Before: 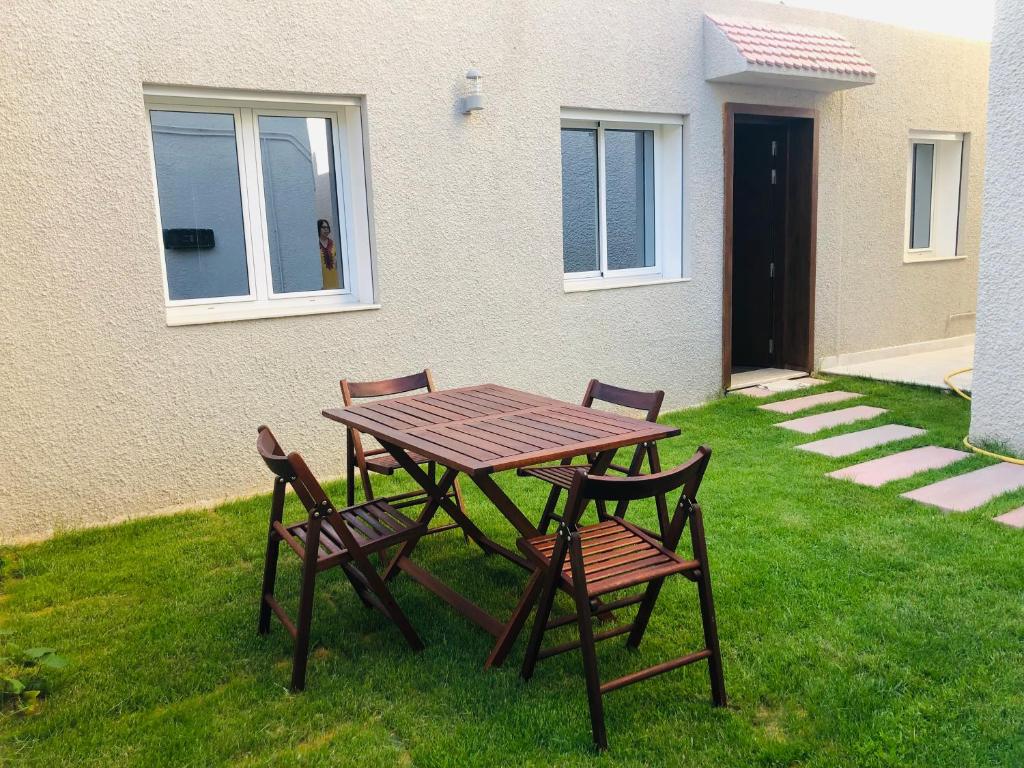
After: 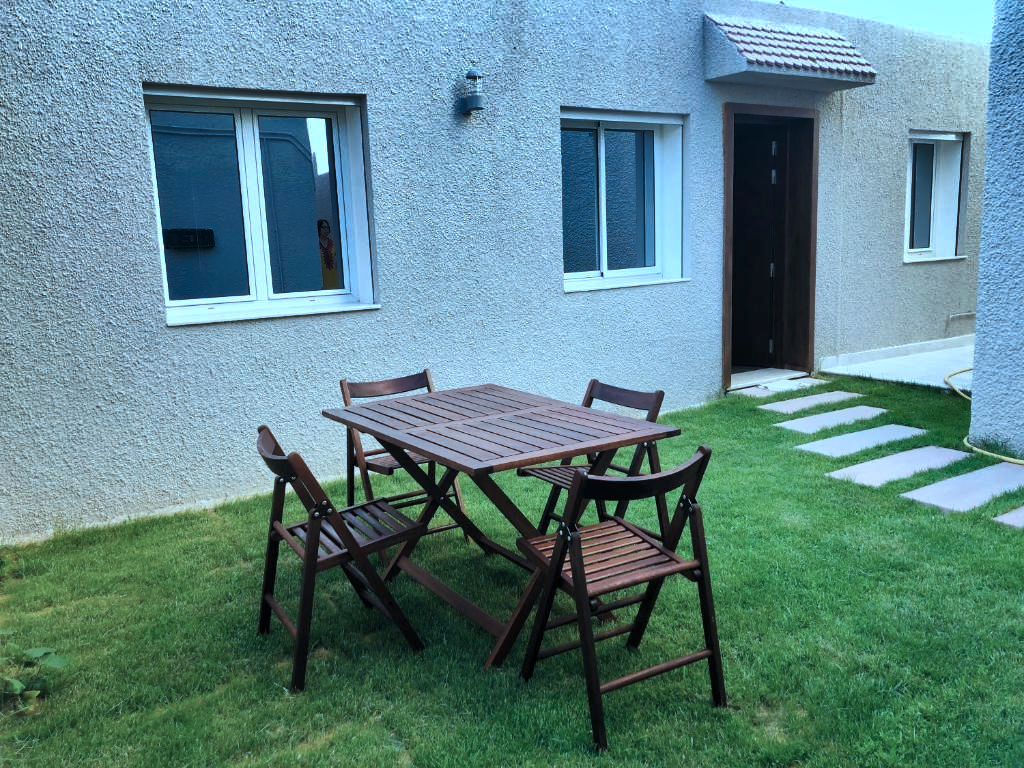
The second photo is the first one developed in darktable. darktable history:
levels: levels [0.016, 0.492, 0.969]
color calibration: illuminant custom, x 0.388, y 0.387, temperature 3820.33 K
shadows and highlights: shadows 21, highlights -81.71, soften with gaussian
color correction: highlights a* -12.36, highlights b* -17.31, saturation 0.713
